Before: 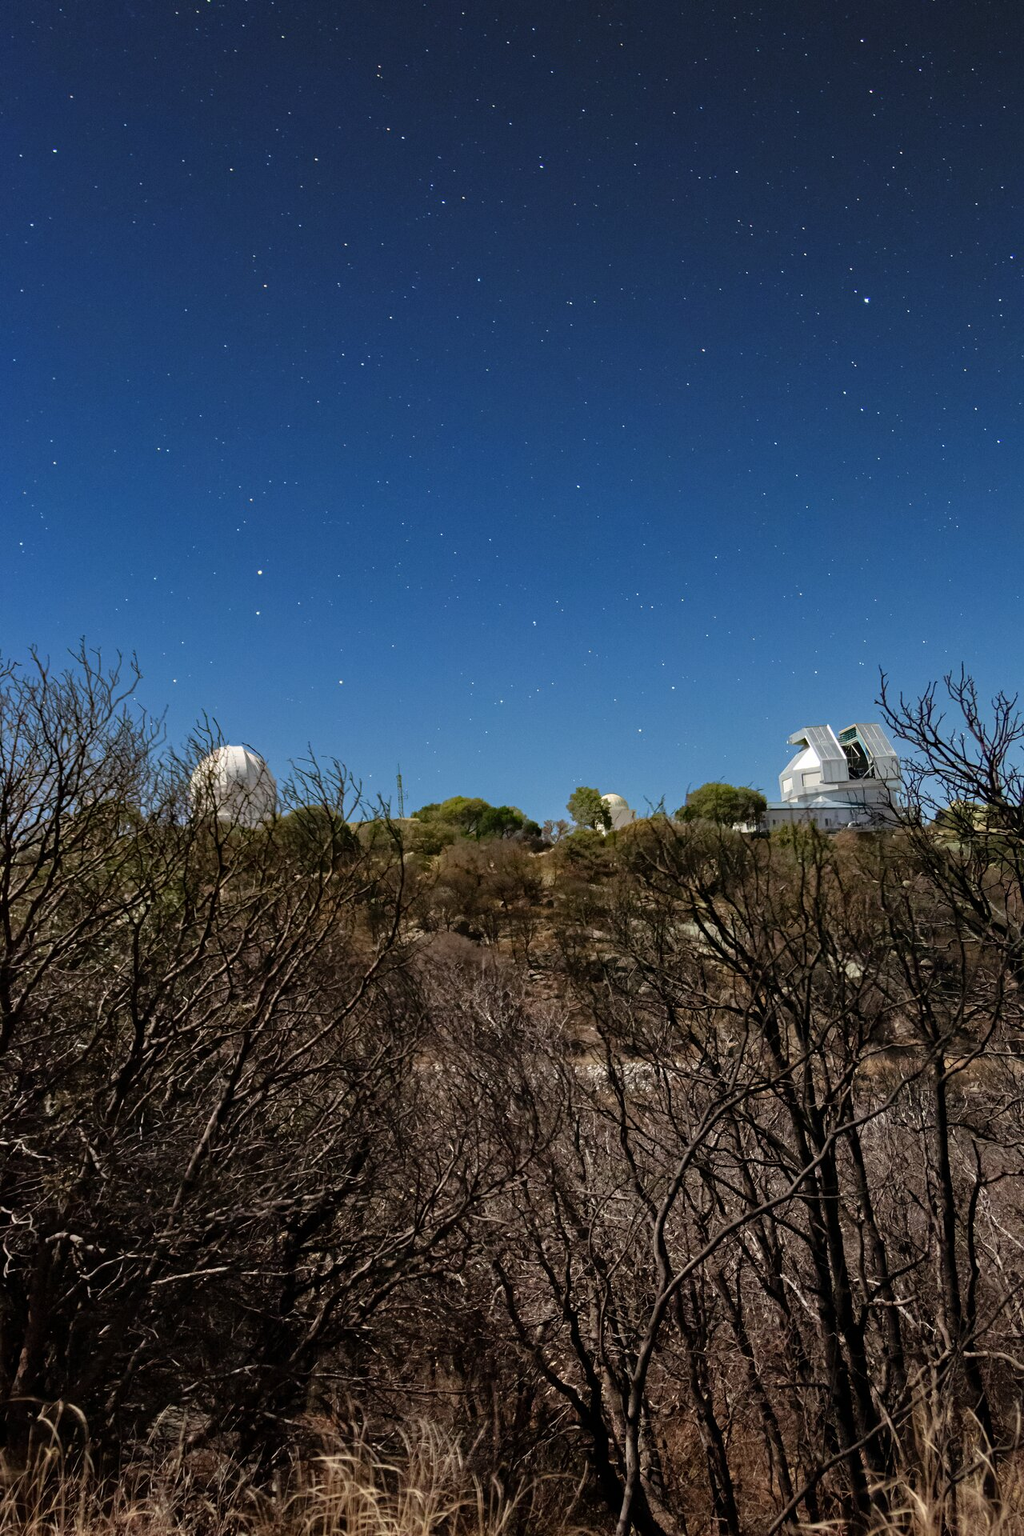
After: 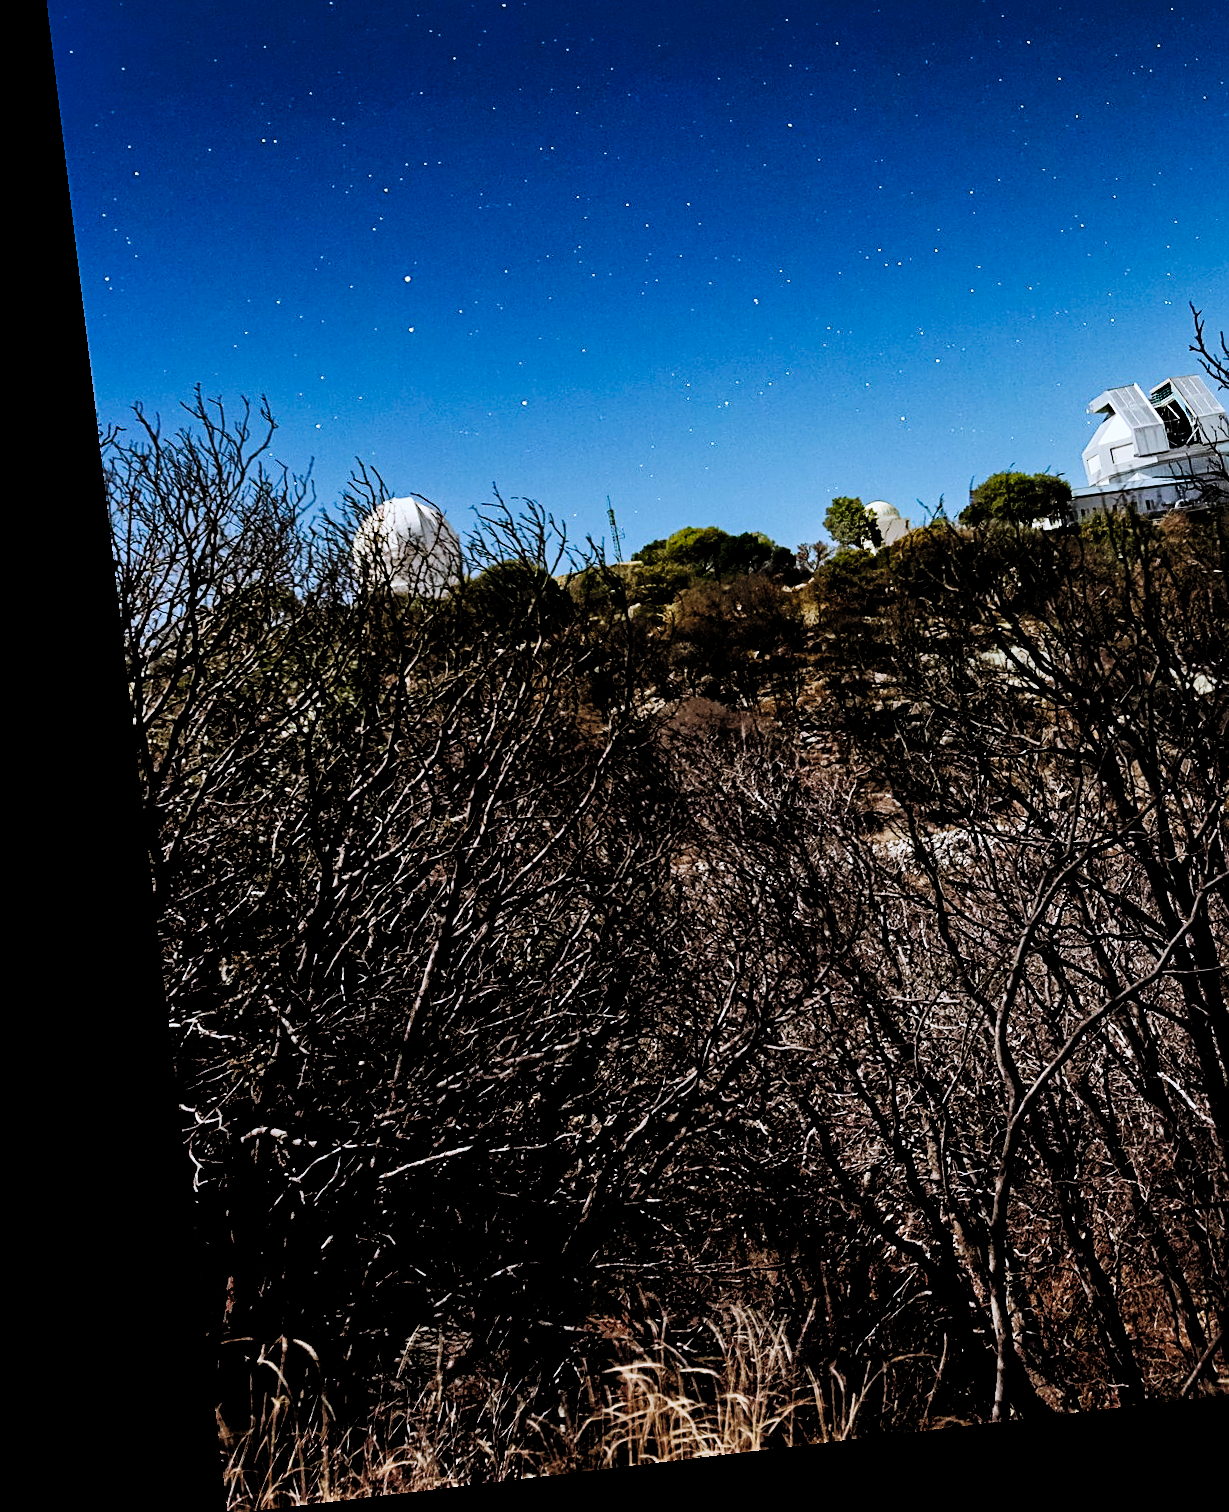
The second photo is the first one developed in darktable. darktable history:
rotate and perspective: rotation -6.83°, automatic cropping off
sharpen: on, module defaults
levels: levels [0, 0.492, 0.984]
color correction: highlights a* -0.772, highlights b* -8.92
filmic rgb: black relative exposure -5 EV, hardness 2.88, contrast 1.4, highlights saturation mix -30%
tone curve: curves: ch0 [(0, 0) (0.003, 0) (0.011, 0.001) (0.025, 0.003) (0.044, 0.005) (0.069, 0.011) (0.1, 0.021) (0.136, 0.035) (0.177, 0.079) (0.224, 0.134) (0.277, 0.219) (0.335, 0.315) (0.399, 0.42) (0.468, 0.529) (0.543, 0.636) (0.623, 0.727) (0.709, 0.805) (0.801, 0.88) (0.898, 0.957) (1, 1)], preserve colors none
shadows and highlights: shadows 62.66, white point adjustment 0.37, highlights -34.44, compress 83.82%
crop: top 26.531%, right 17.959%
